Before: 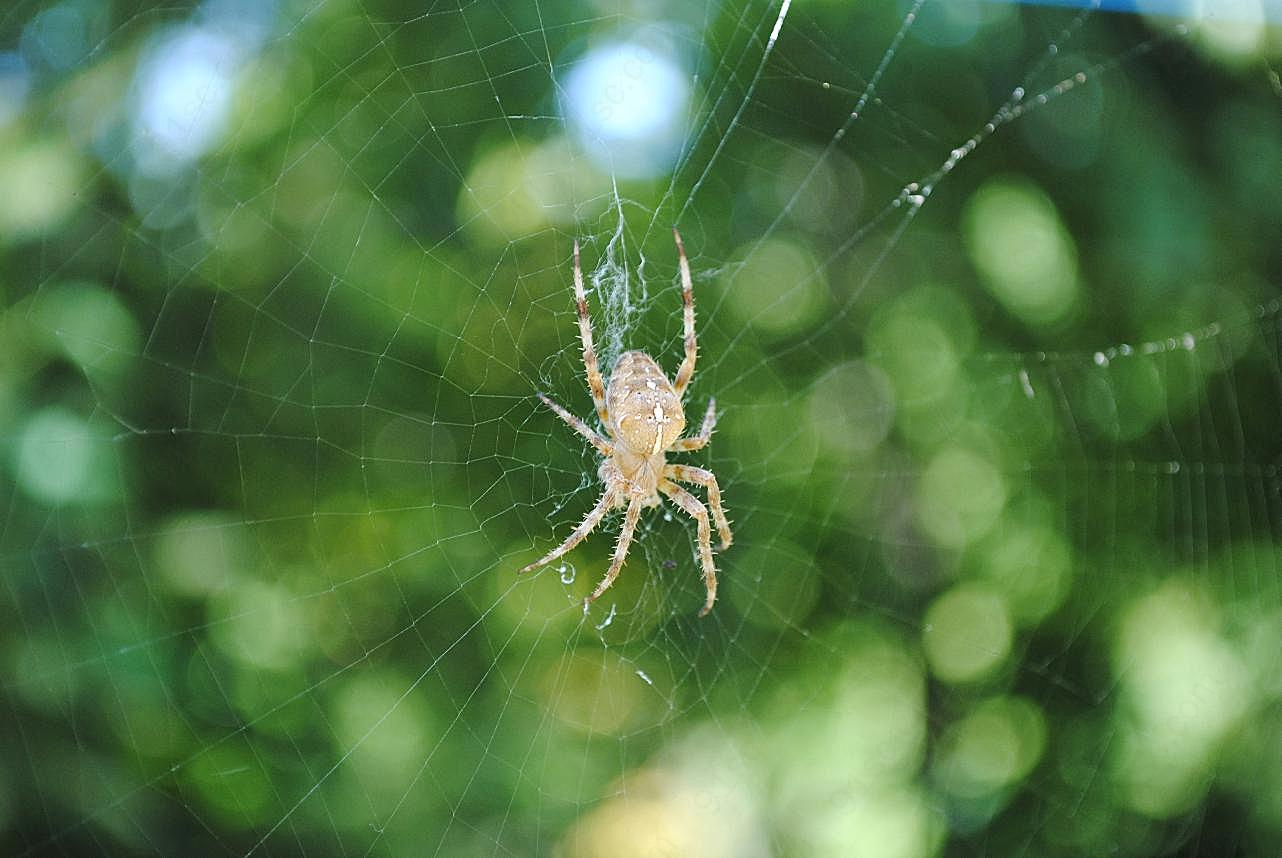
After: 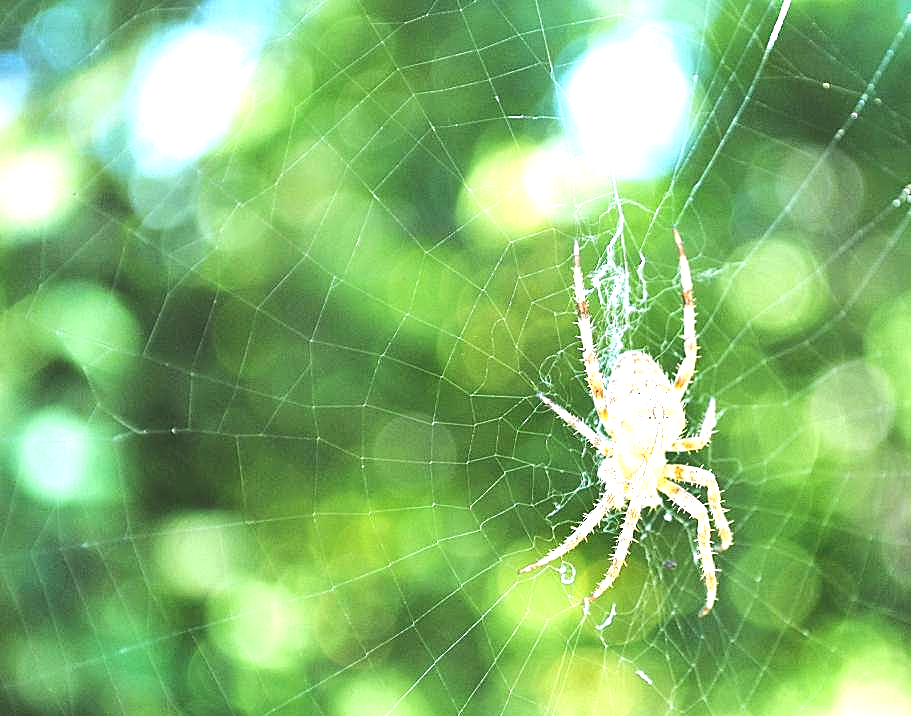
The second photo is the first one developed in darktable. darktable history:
exposure: black level correction 0, exposure 1.282 EV, compensate exposure bias true, compensate highlight preservation false
crop: right 28.903%, bottom 16.495%
tone equalizer: -8 EV -0.432 EV, -7 EV -0.358 EV, -6 EV -0.349 EV, -5 EV -0.211 EV, -3 EV 0.233 EV, -2 EV 0.307 EV, -1 EV 0.392 EV, +0 EV 0.43 EV, edges refinement/feathering 500, mask exposure compensation -1.57 EV, preserve details no
